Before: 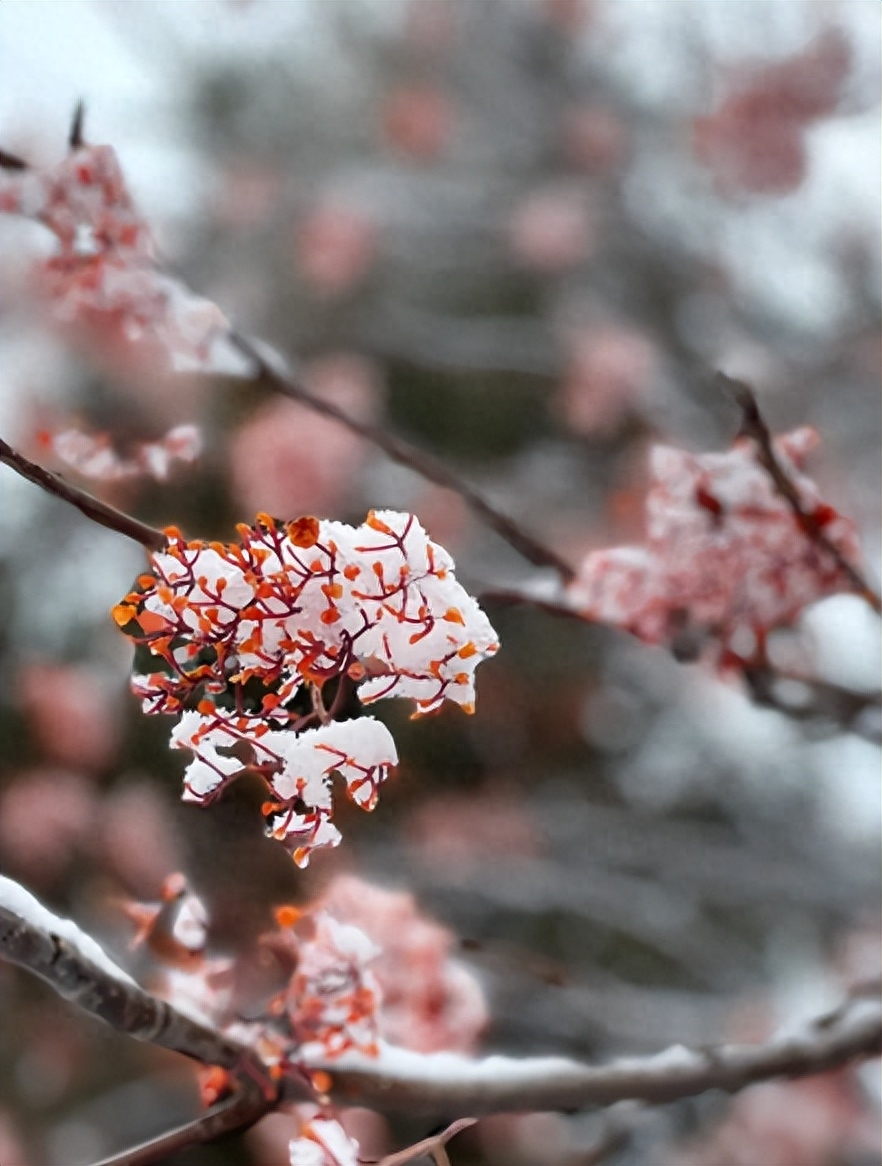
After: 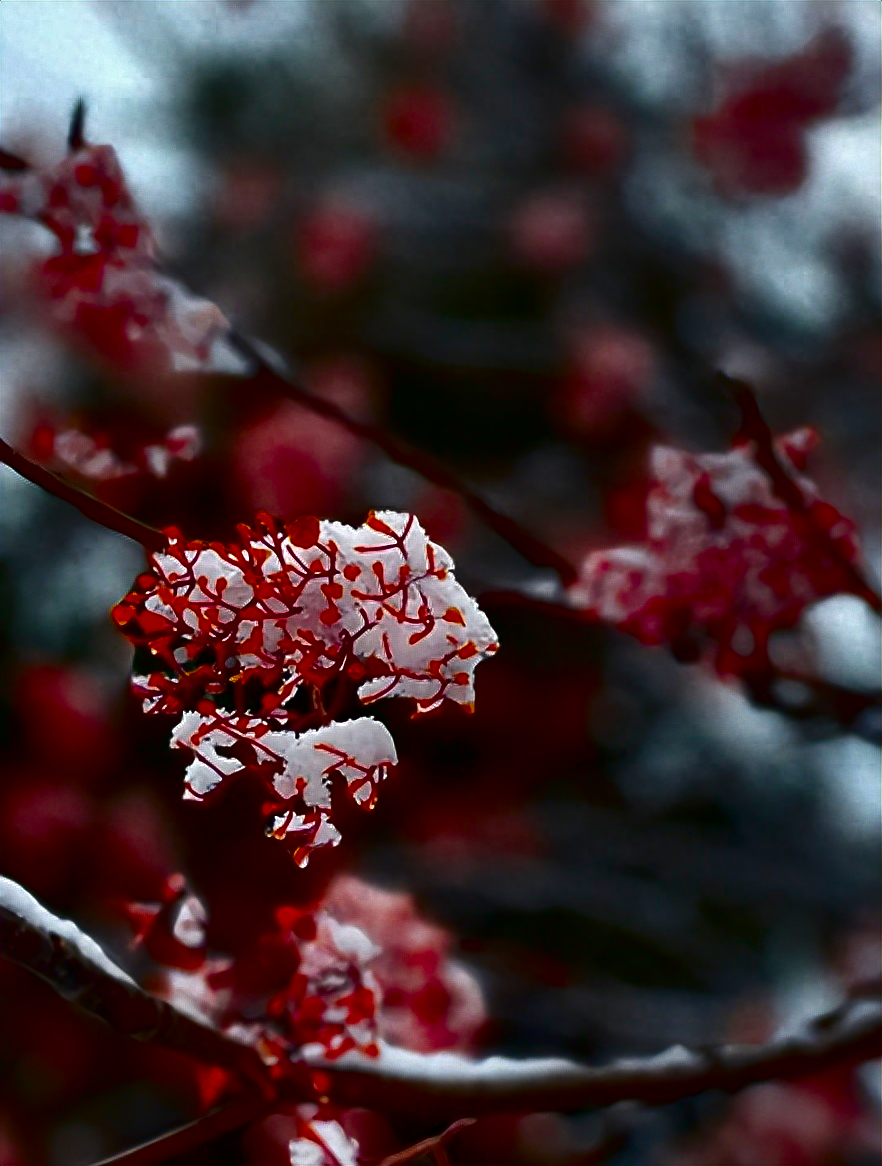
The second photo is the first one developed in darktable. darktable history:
sharpen: amount 0.207
contrast brightness saturation: brightness -0.99, saturation 0.987
